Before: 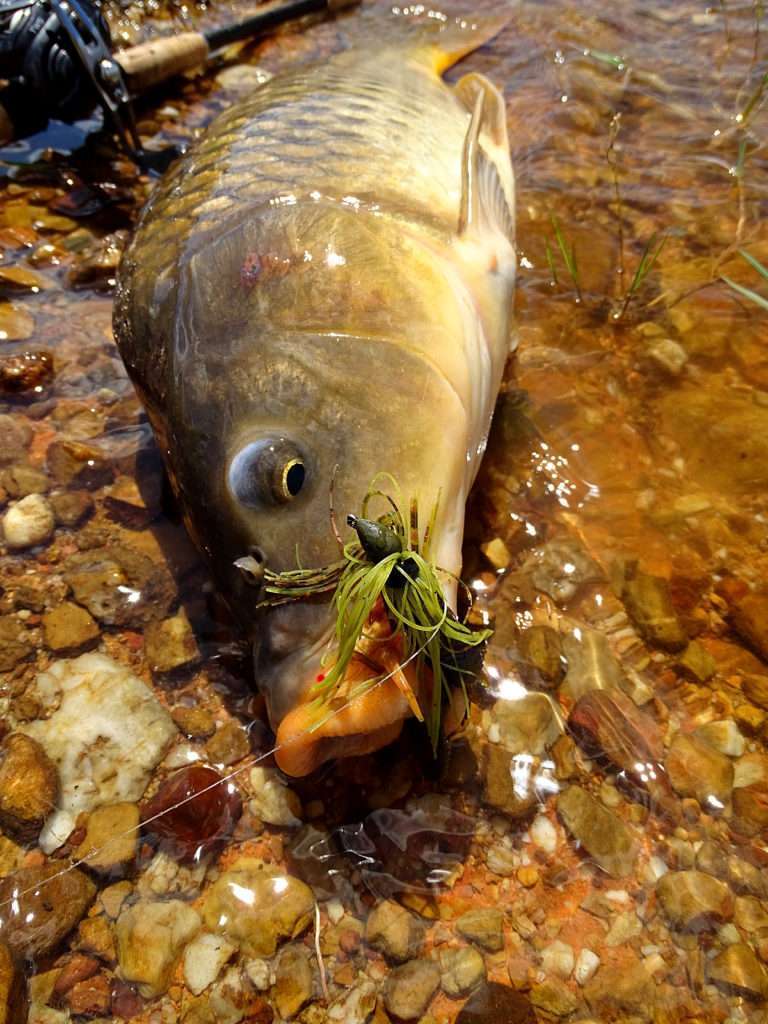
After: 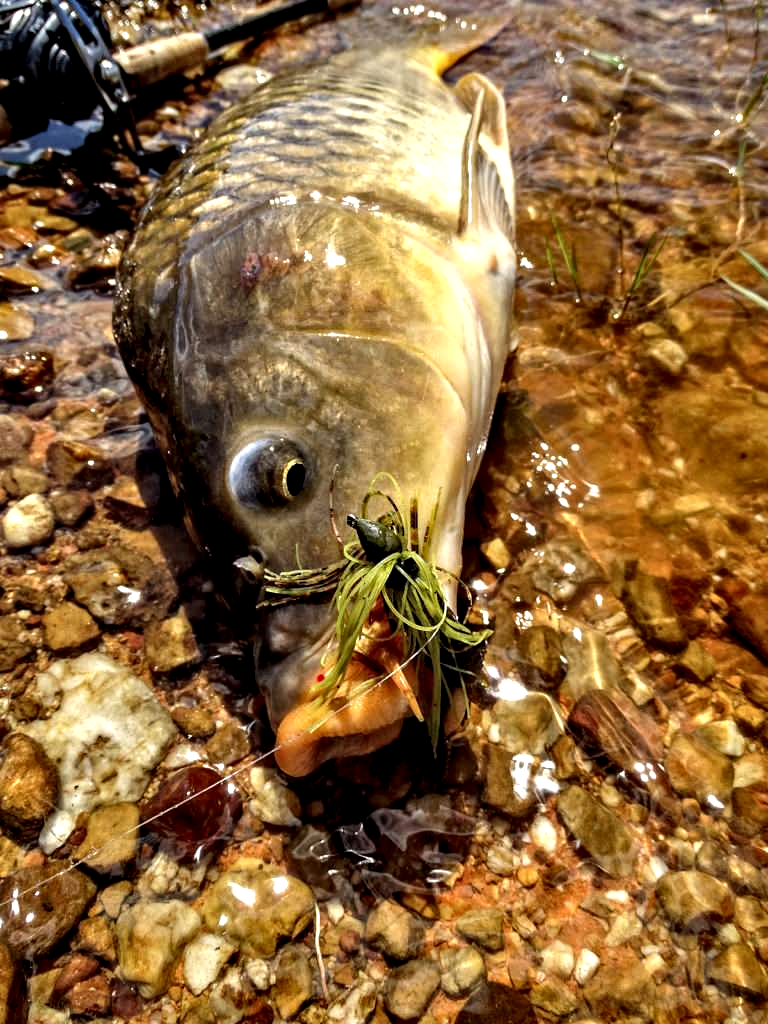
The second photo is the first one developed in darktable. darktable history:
local contrast: detail 142%
contrast equalizer: y [[0.511, 0.558, 0.631, 0.632, 0.559, 0.512], [0.5 ×6], [0.507, 0.559, 0.627, 0.644, 0.647, 0.647], [0 ×6], [0 ×6]]
shadows and highlights: shadows 25, highlights -25
